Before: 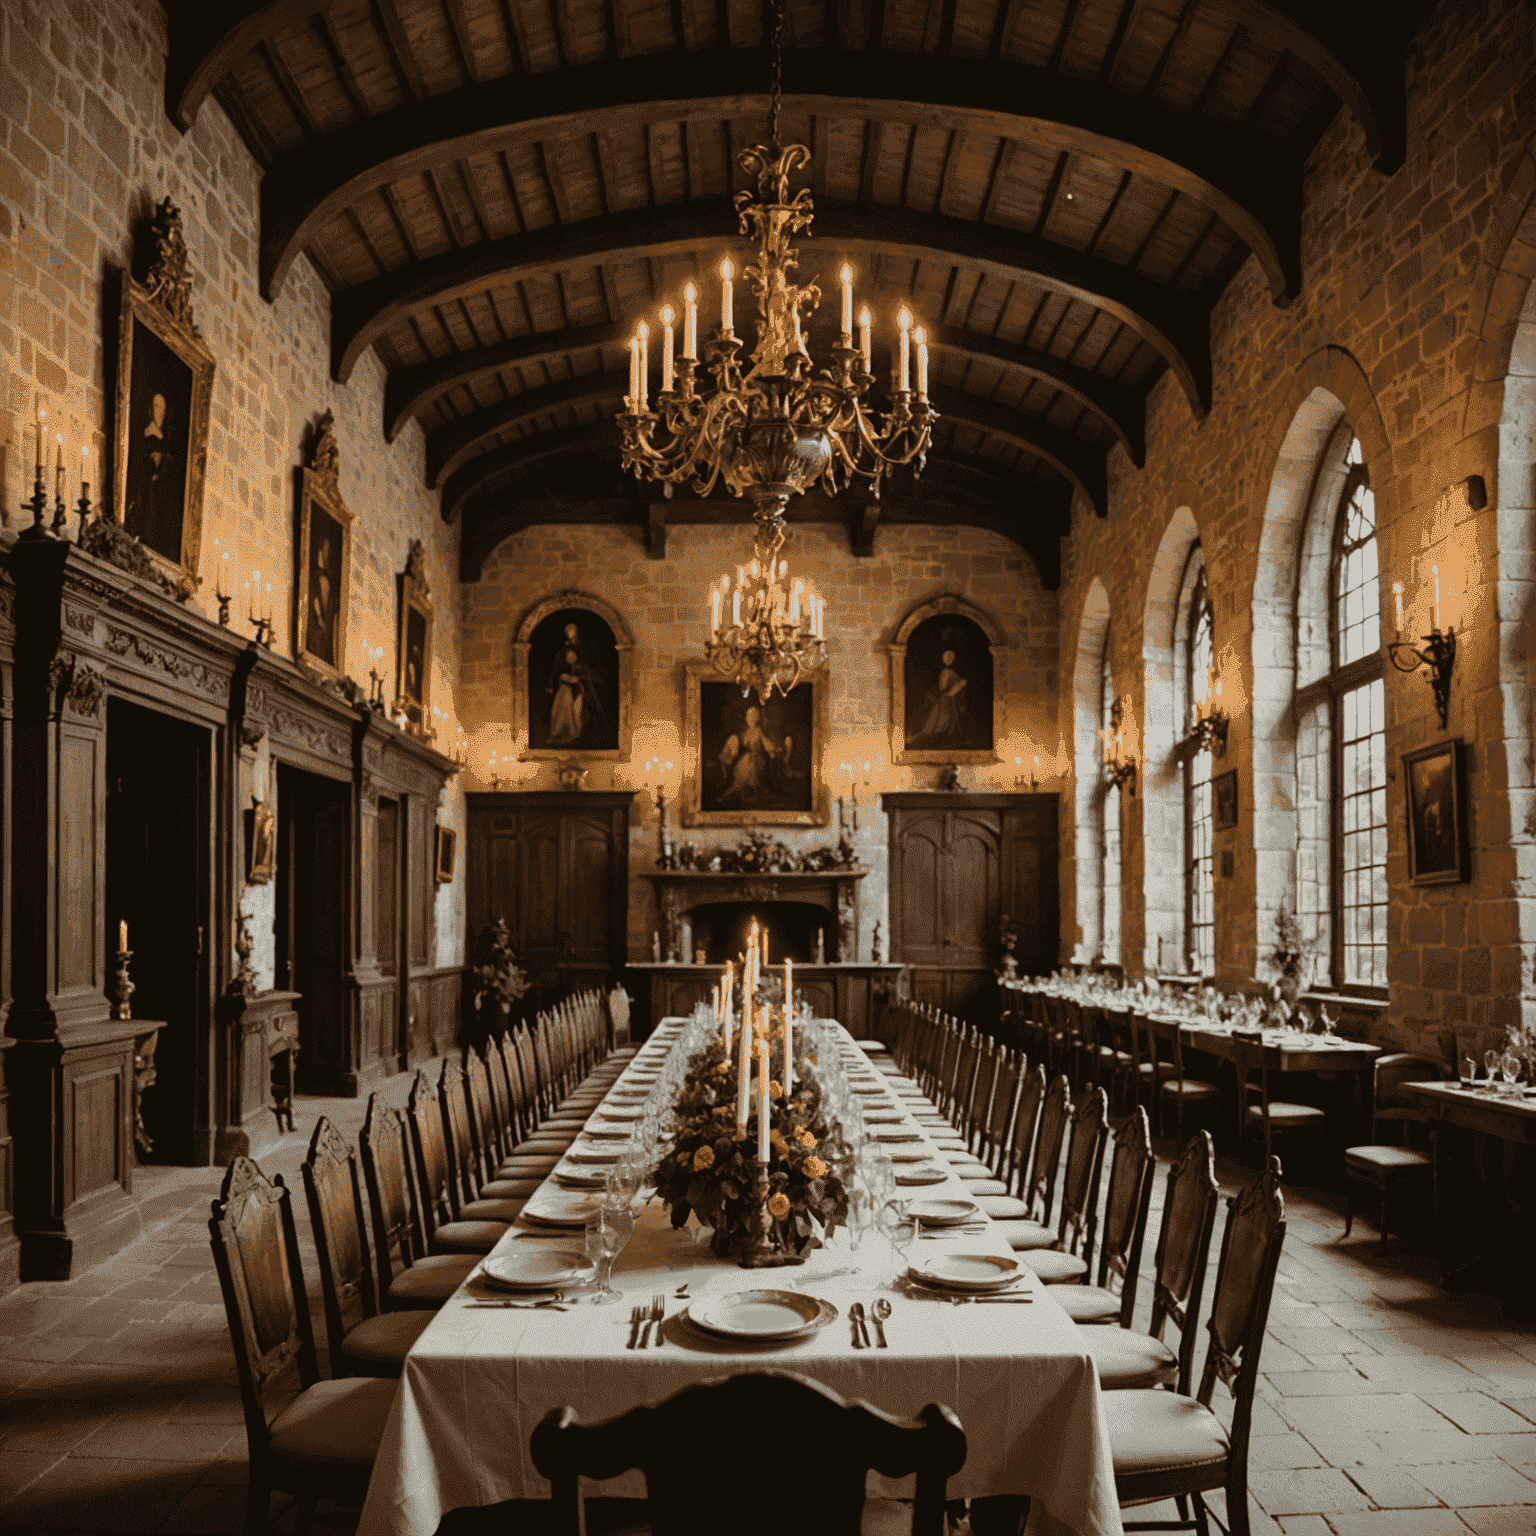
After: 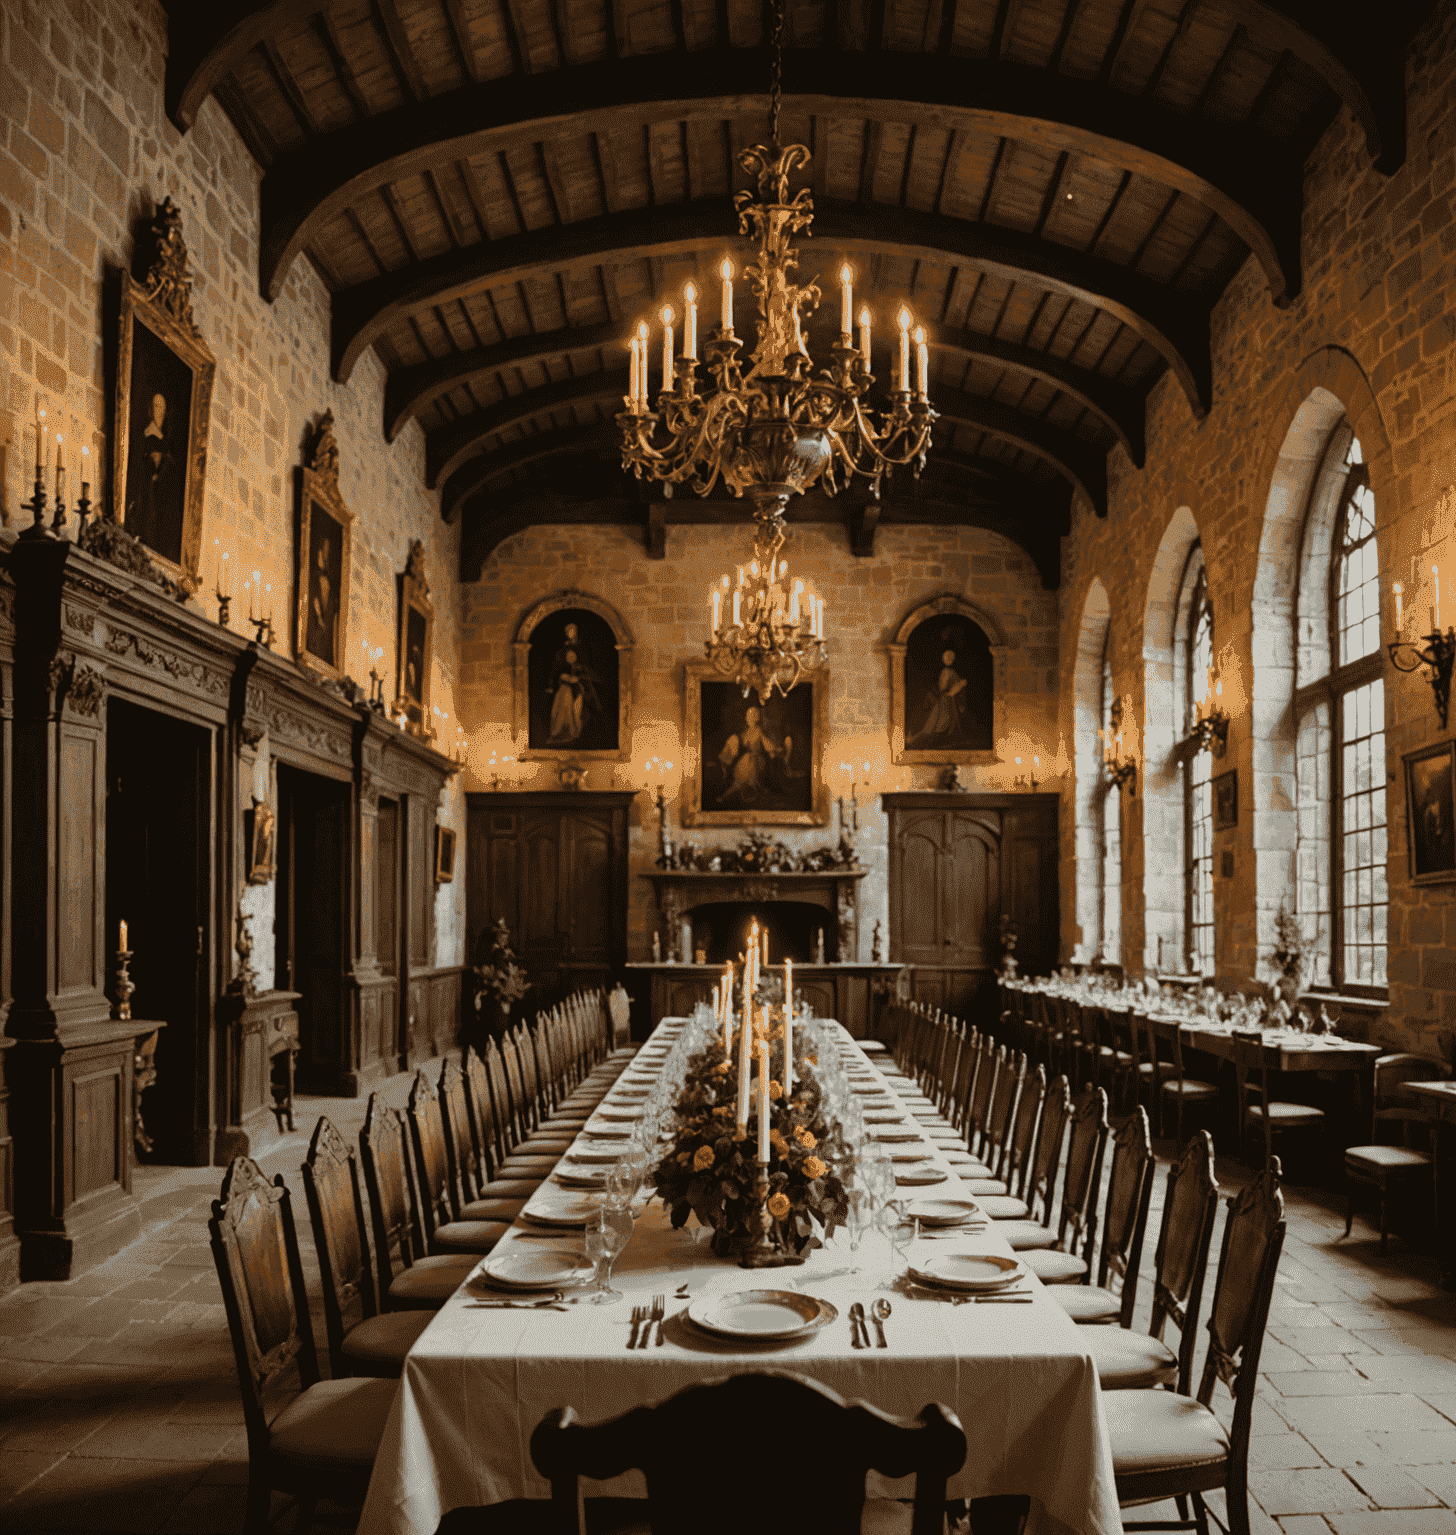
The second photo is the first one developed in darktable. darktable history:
crop and rotate: right 5.167%
vibrance: on, module defaults
